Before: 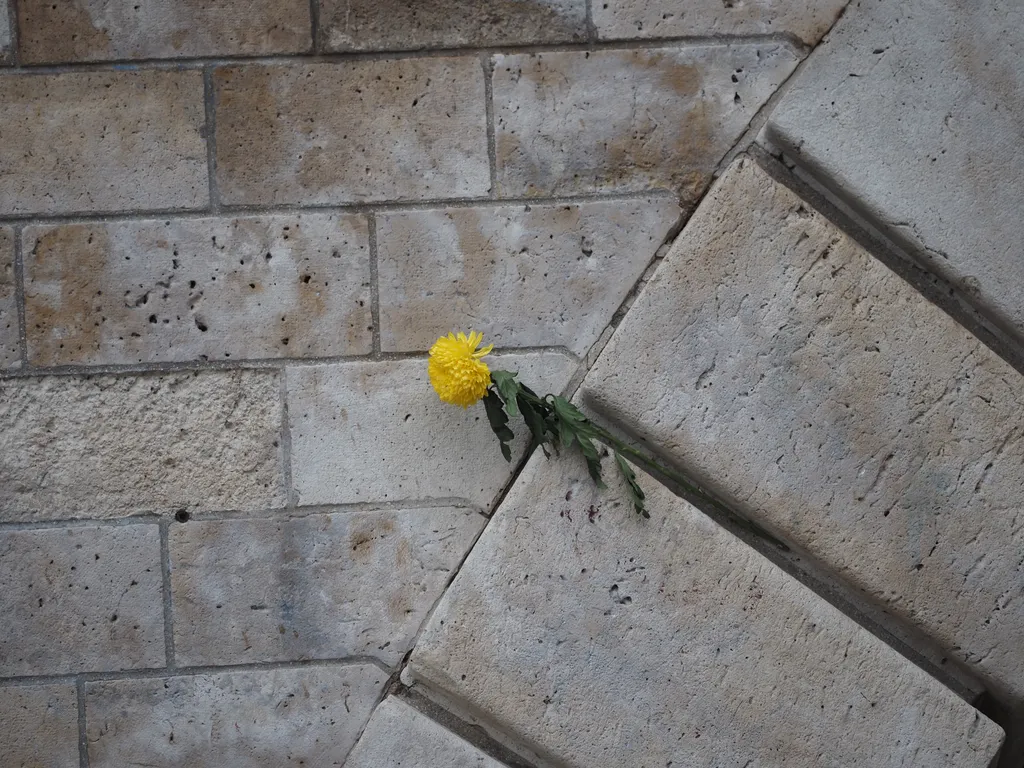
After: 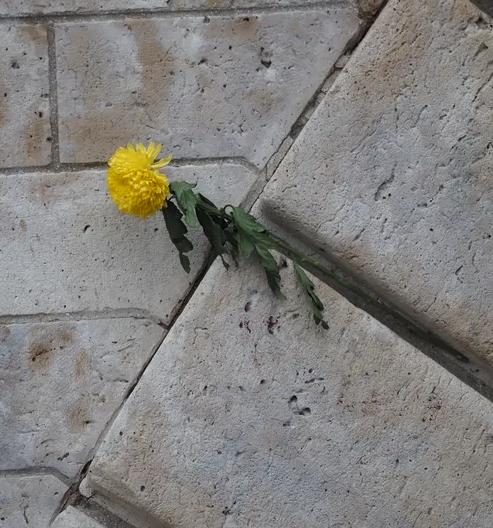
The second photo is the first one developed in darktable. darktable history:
crop: left 31.371%, top 24.654%, right 20.478%, bottom 6.496%
color zones: curves: ch0 [(0.11, 0.396) (0.195, 0.36) (0.25, 0.5) (0.303, 0.412) (0.357, 0.544) (0.75, 0.5) (0.967, 0.328)]; ch1 [(0, 0.468) (0.112, 0.512) (0.202, 0.6) (0.25, 0.5) (0.307, 0.352) (0.357, 0.544) (0.75, 0.5) (0.963, 0.524)]
shadows and highlights: shadows 47.31, highlights -40.82, soften with gaussian
